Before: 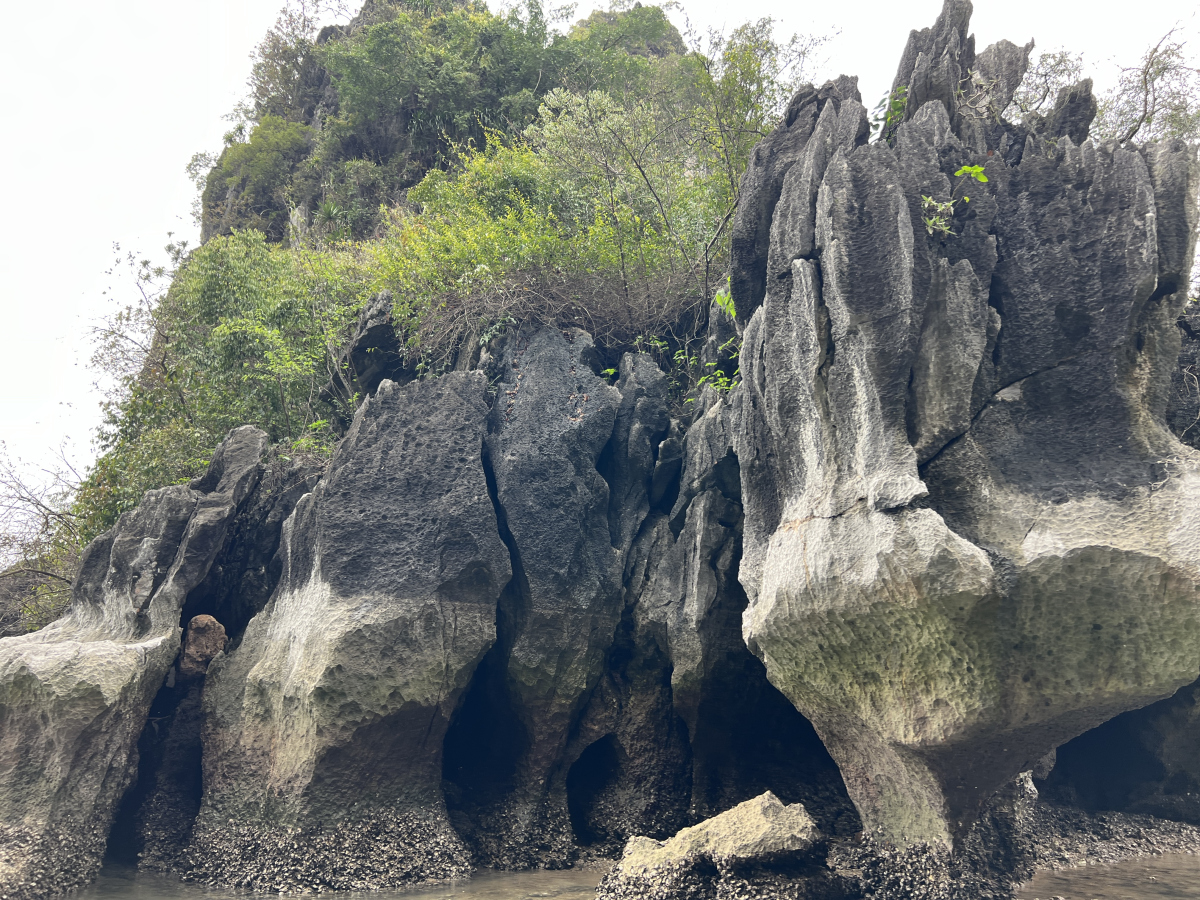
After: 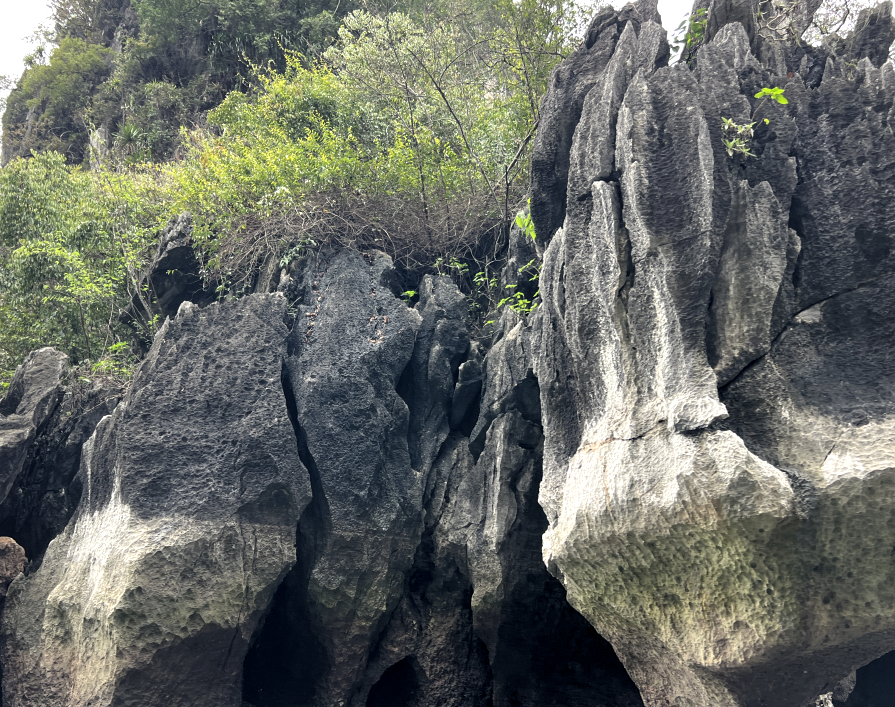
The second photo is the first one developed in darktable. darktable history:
levels: levels [0.062, 0.494, 0.925]
crop: left 16.683%, top 8.768%, right 8.703%, bottom 12.579%
local contrast: highlights 106%, shadows 98%, detail 120%, midtone range 0.2
